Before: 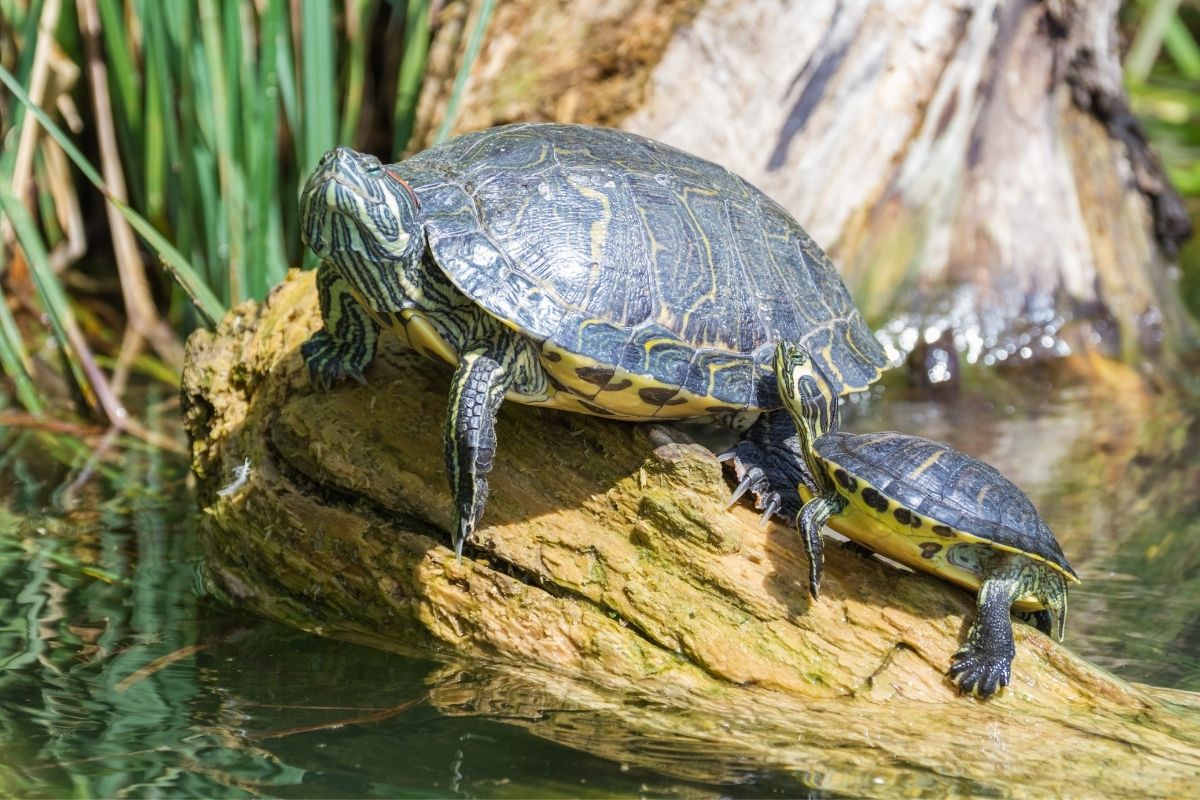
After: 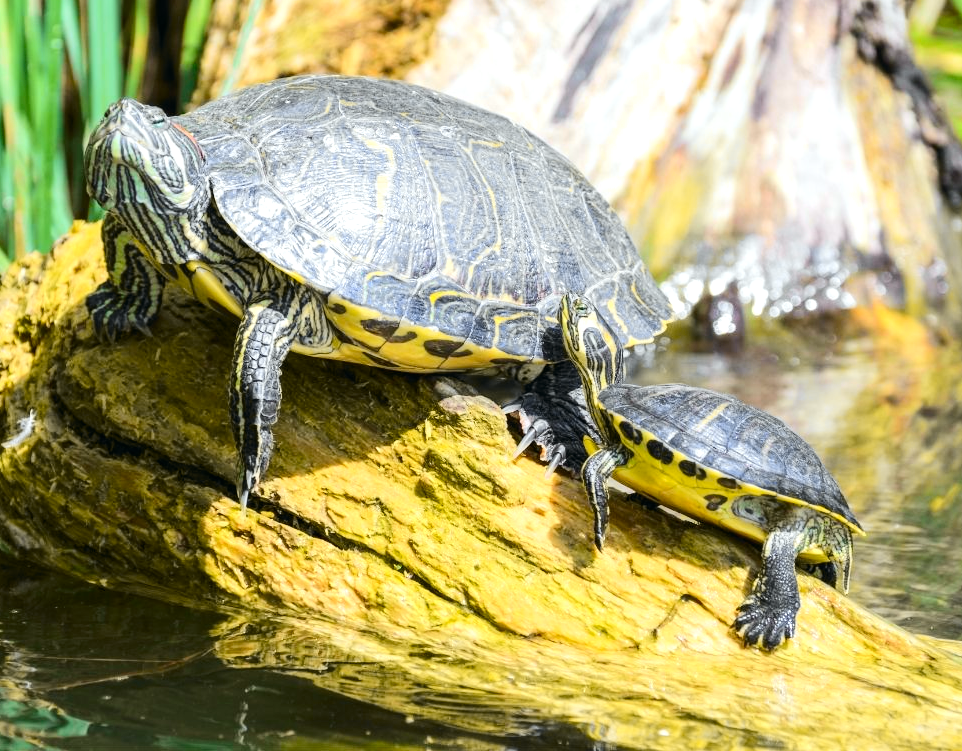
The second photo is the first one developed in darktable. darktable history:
tone curve: curves: ch0 [(0, 0) (0.071, 0.06) (0.253, 0.242) (0.437, 0.498) (0.55, 0.644) (0.657, 0.749) (0.823, 0.876) (1, 0.99)]; ch1 [(0, 0) (0.346, 0.307) (0.408, 0.369) (0.453, 0.457) (0.476, 0.489) (0.502, 0.493) (0.521, 0.515) (0.537, 0.531) (0.612, 0.641) (0.676, 0.728) (1, 1)]; ch2 [(0, 0) (0.346, 0.34) (0.434, 0.46) (0.485, 0.494) (0.5, 0.494) (0.511, 0.504) (0.537, 0.551) (0.579, 0.599) (0.625, 0.686) (1, 1)], color space Lab, independent channels, preserve colors none
tone equalizer: -8 EV -0.44 EV, -7 EV -0.422 EV, -6 EV -0.356 EV, -5 EV -0.242 EV, -3 EV 0.237 EV, -2 EV 0.351 EV, -1 EV 0.404 EV, +0 EV 0.429 EV
crop and rotate: left 17.981%, top 6.003%, right 1.806%
